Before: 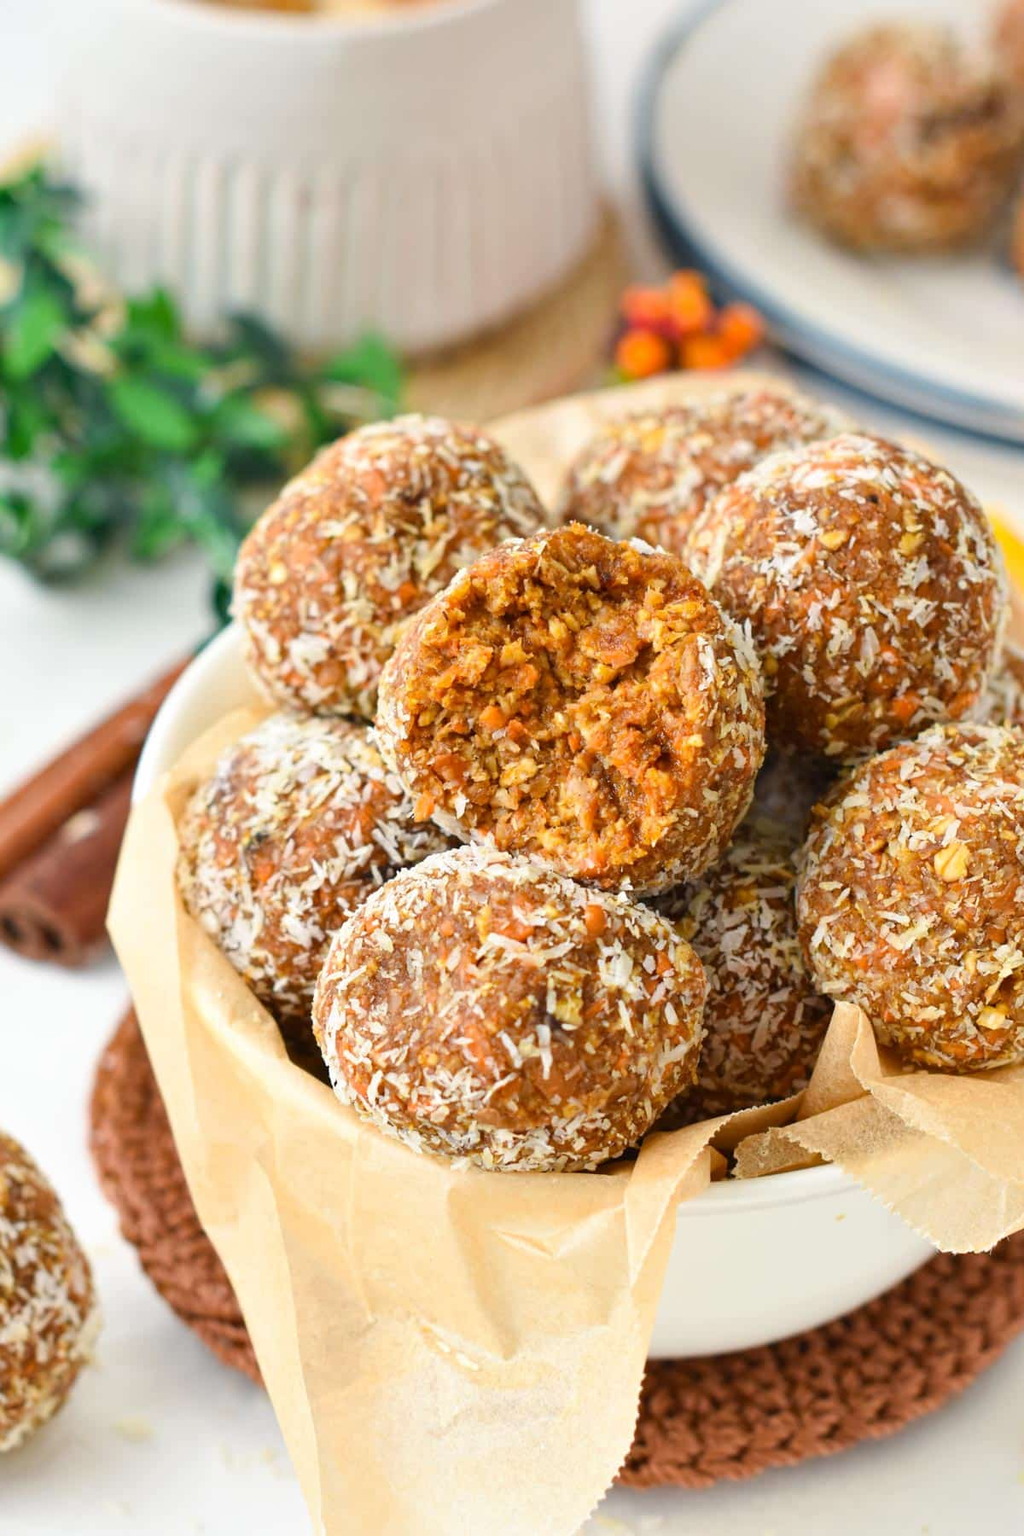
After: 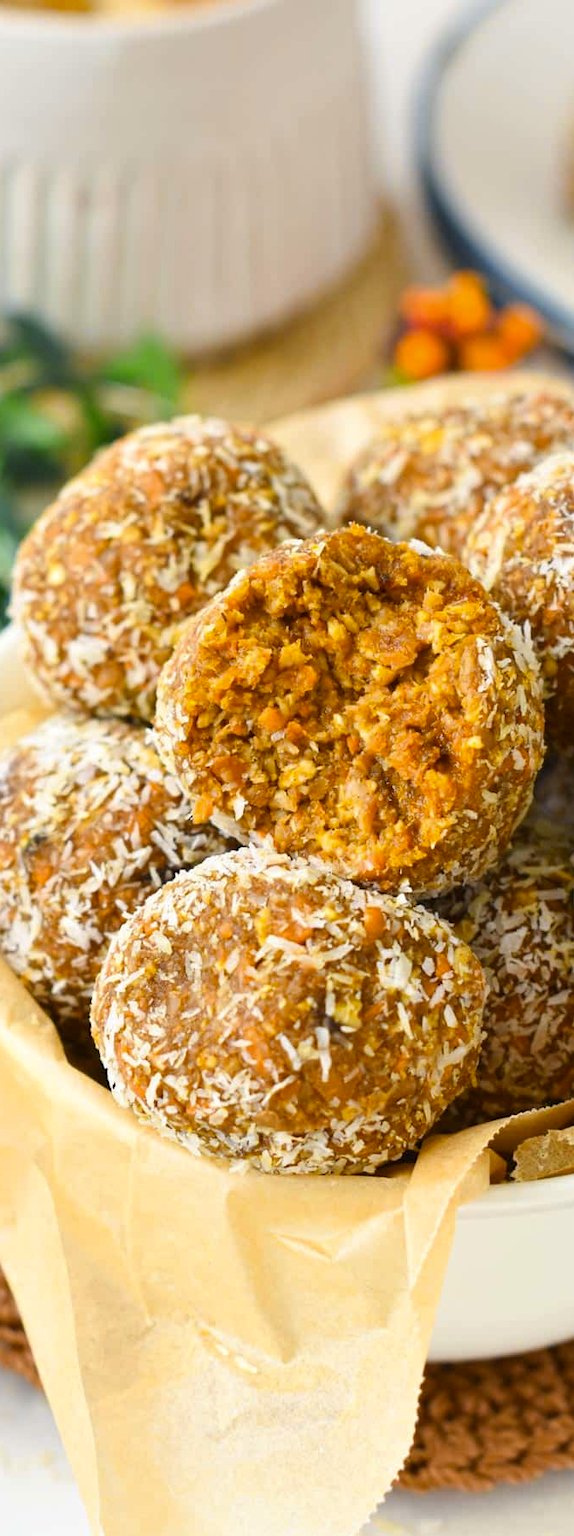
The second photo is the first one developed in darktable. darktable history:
crop: left 21.674%, right 22.086%
color contrast: green-magenta contrast 0.85, blue-yellow contrast 1.25, unbound 0
